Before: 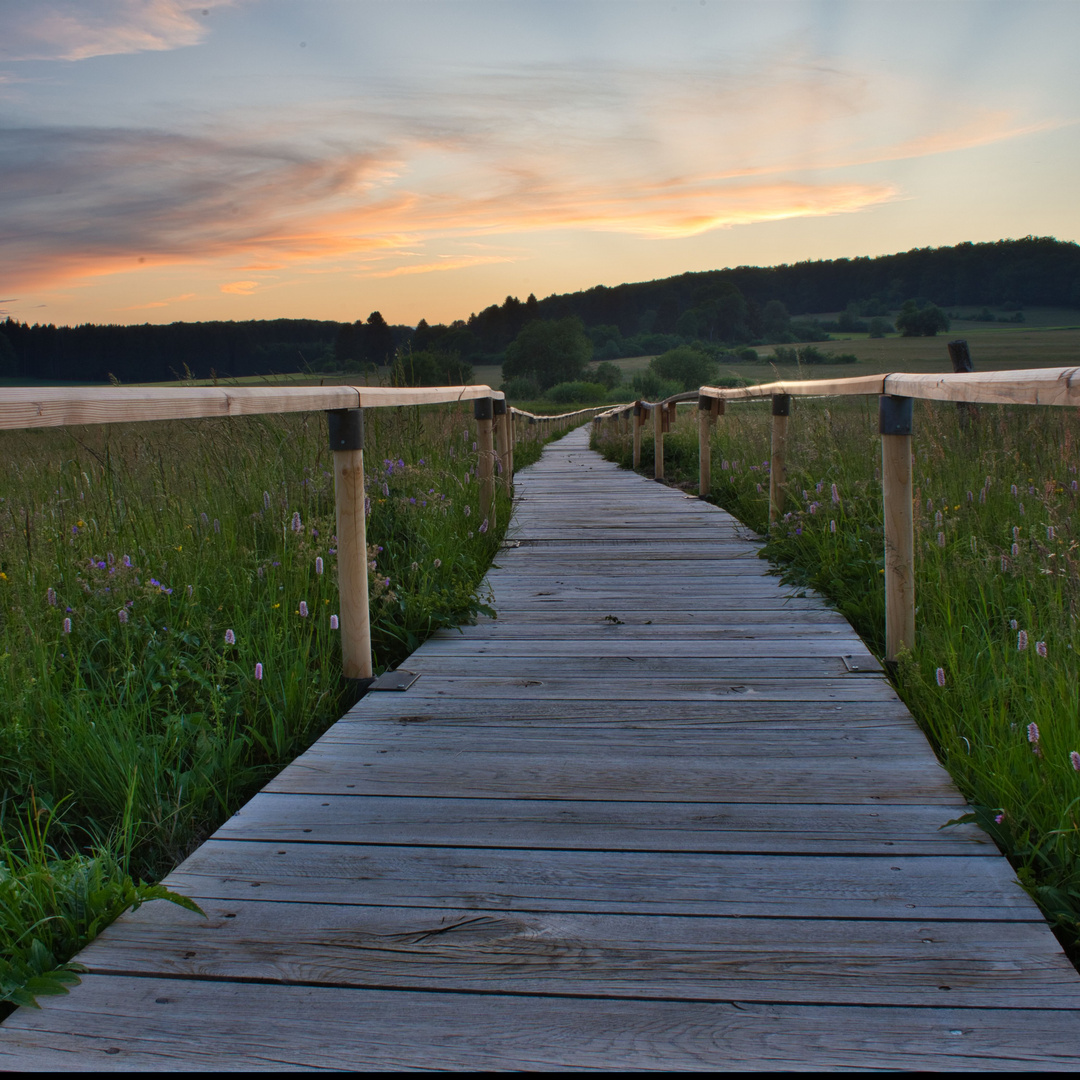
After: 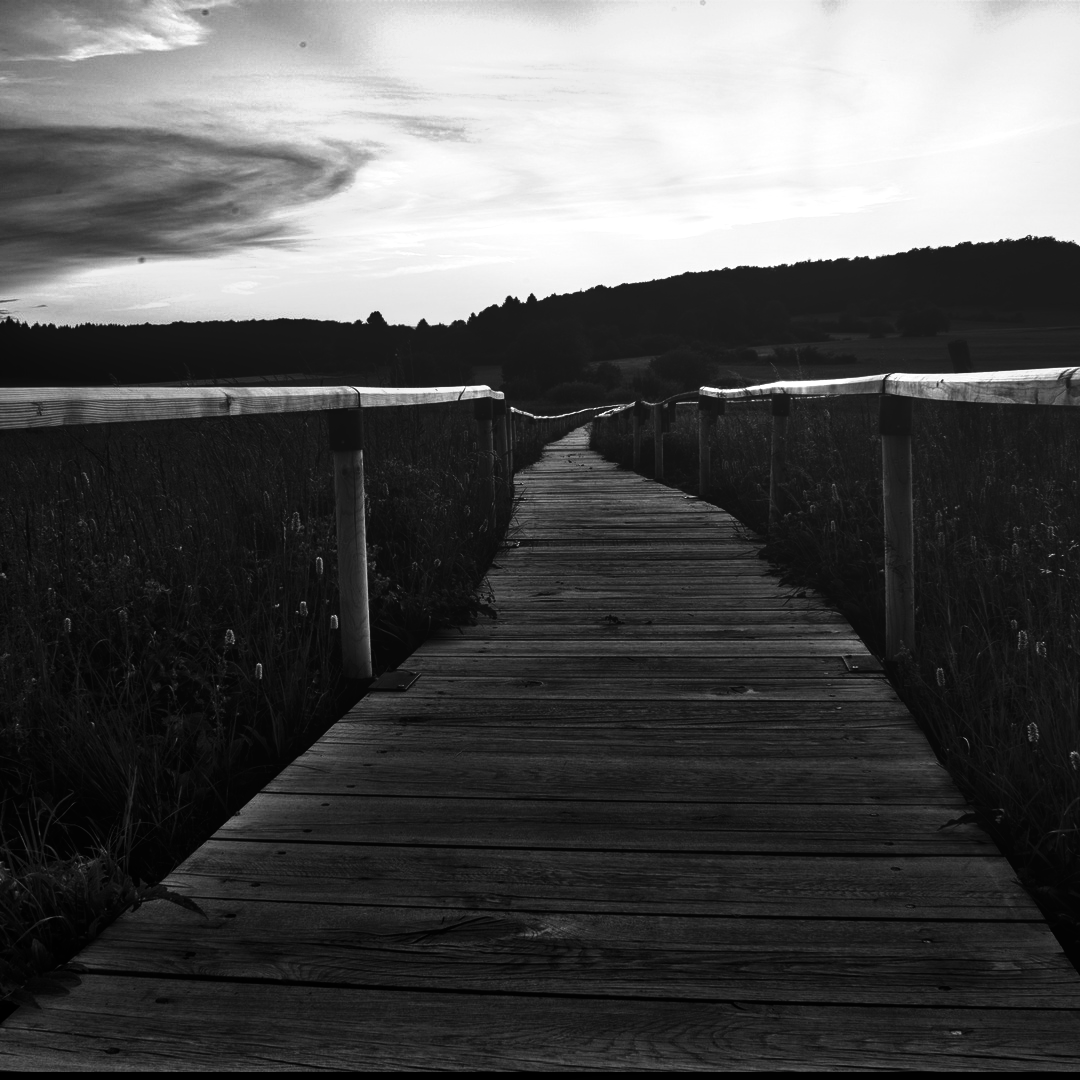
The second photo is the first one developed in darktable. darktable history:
contrast brightness saturation: contrast 0.02, brightness -1, saturation -1
tone curve: curves: ch0 [(0, 0) (0.003, 0.002) (0.011, 0.009) (0.025, 0.021) (0.044, 0.037) (0.069, 0.058) (0.1, 0.083) (0.136, 0.122) (0.177, 0.165) (0.224, 0.216) (0.277, 0.277) (0.335, 0.344) (0.399, 0.418) (0.468, 0.499) (0.543, 0.586) (0.623, 0.679) (0.709, 0.779) (0.801, 0.877) (0.898, 0.977) (1, 1)], preserve colors none
exposure: black level correction 0, exposure 0.95 EV, compensate exposure bias true, compensate highlight preservation false
local contrast: detail 110%
